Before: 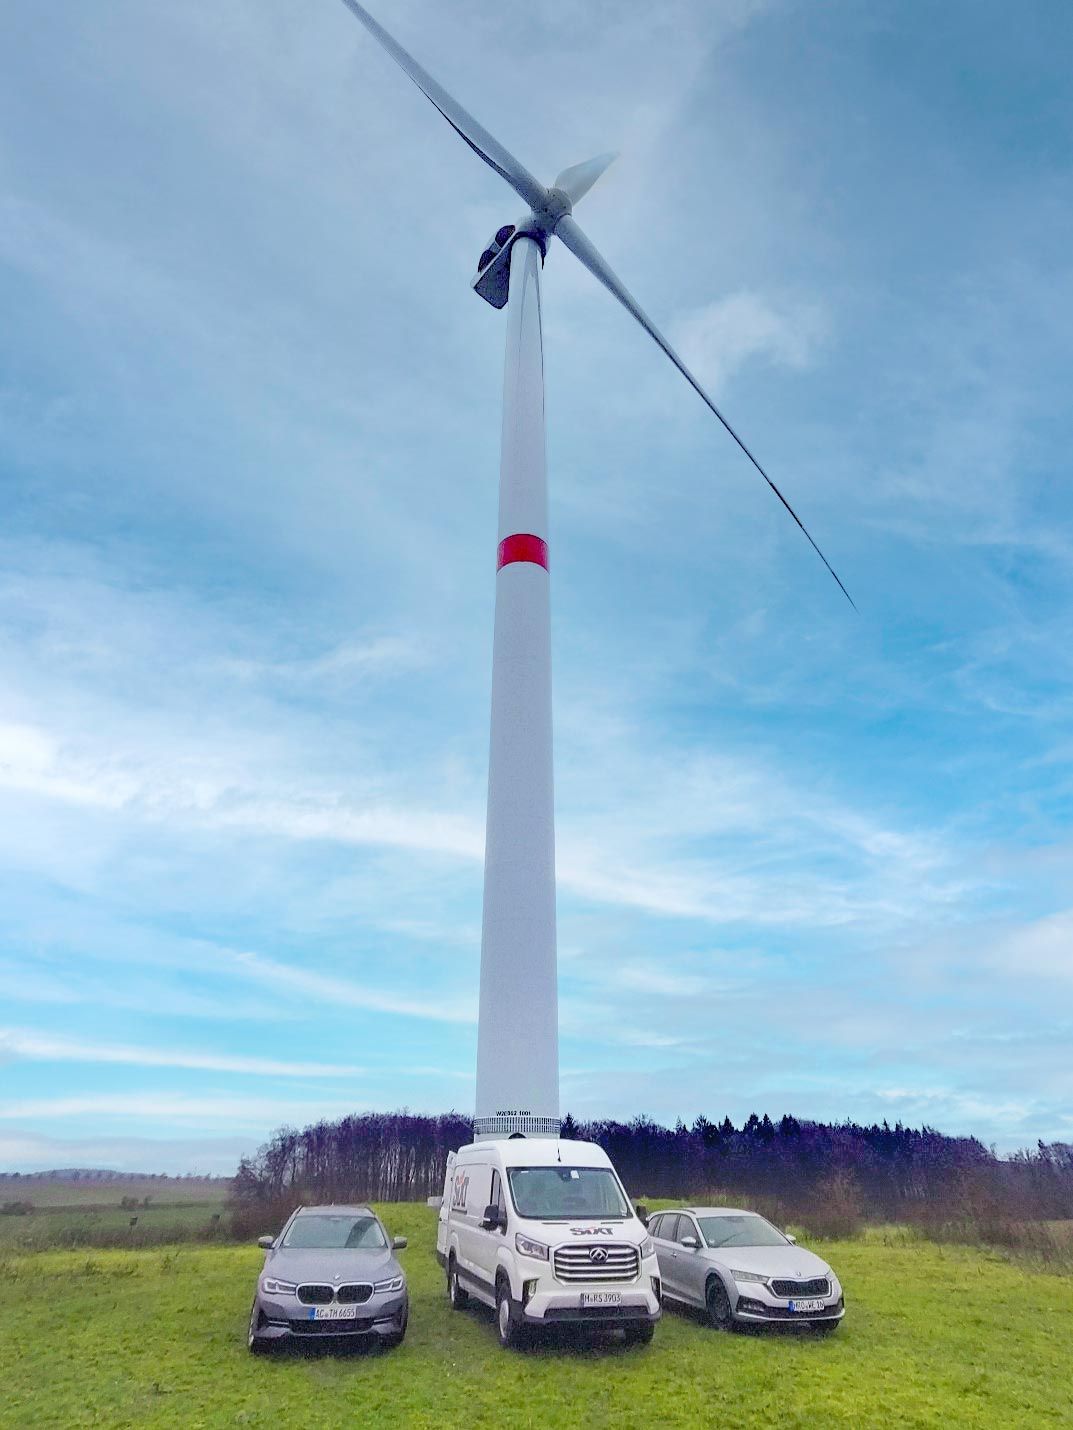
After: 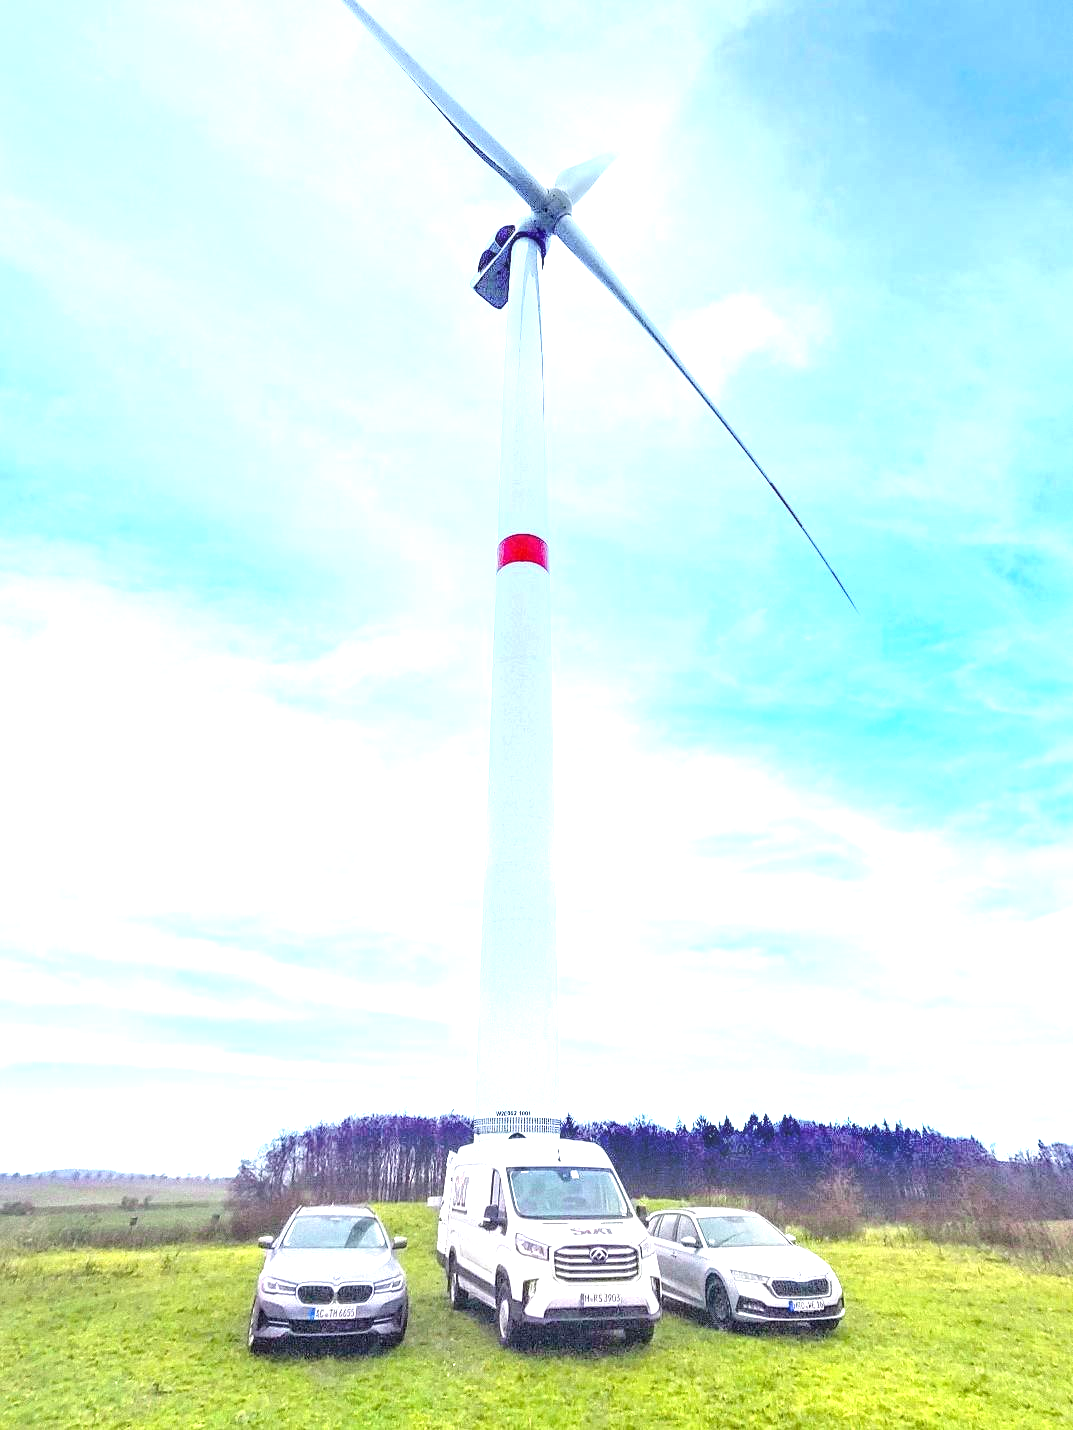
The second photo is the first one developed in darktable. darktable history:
exposure: black level correction 0, exposure 1.405 EV, compensate highlight preservation false
local contrast: on, module defaults
